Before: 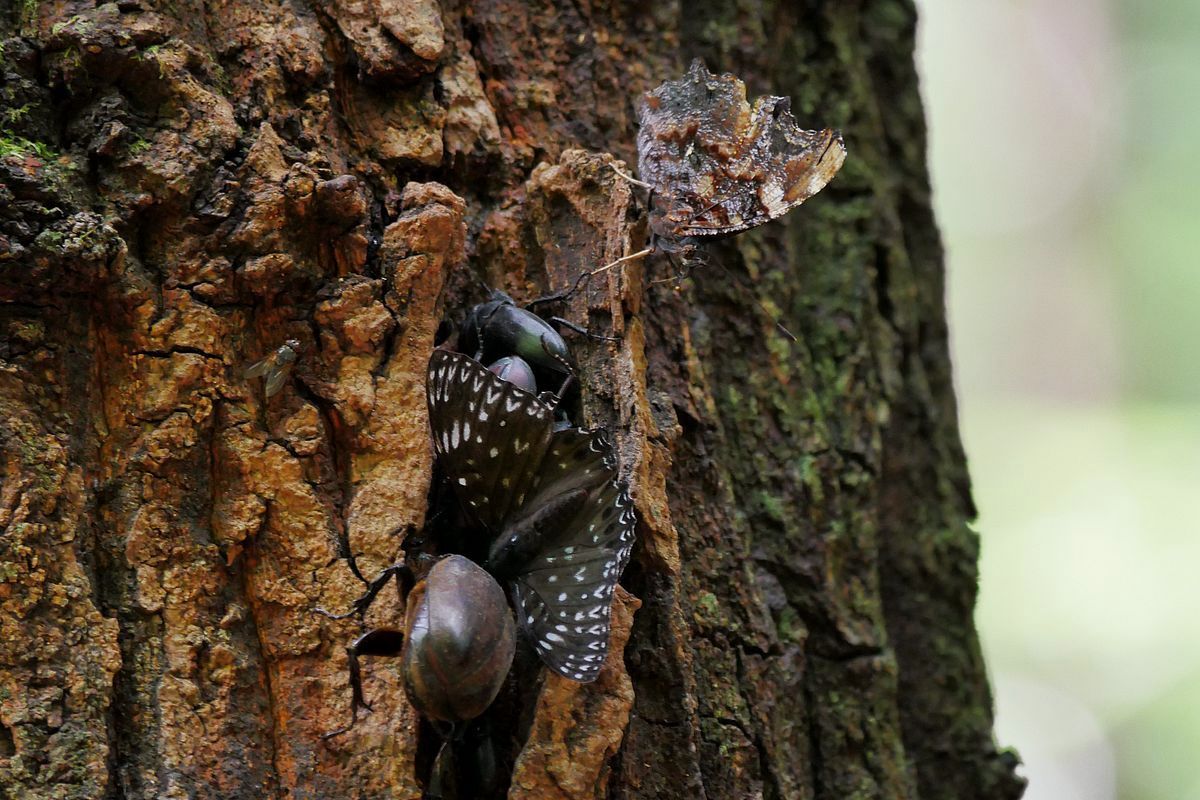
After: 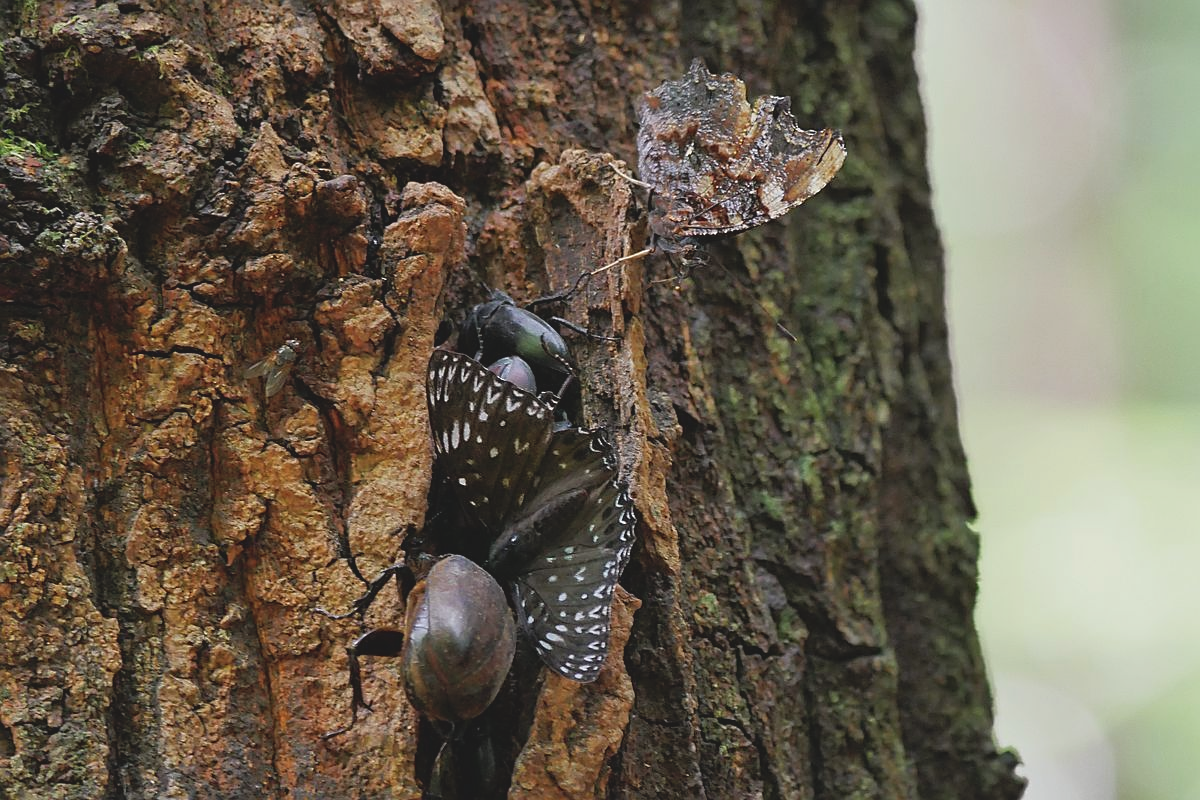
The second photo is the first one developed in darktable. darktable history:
contrast brightness saturation: contrast -0.159, brightness 0.048, saturation -0.129
sharpen: on, module defaults
